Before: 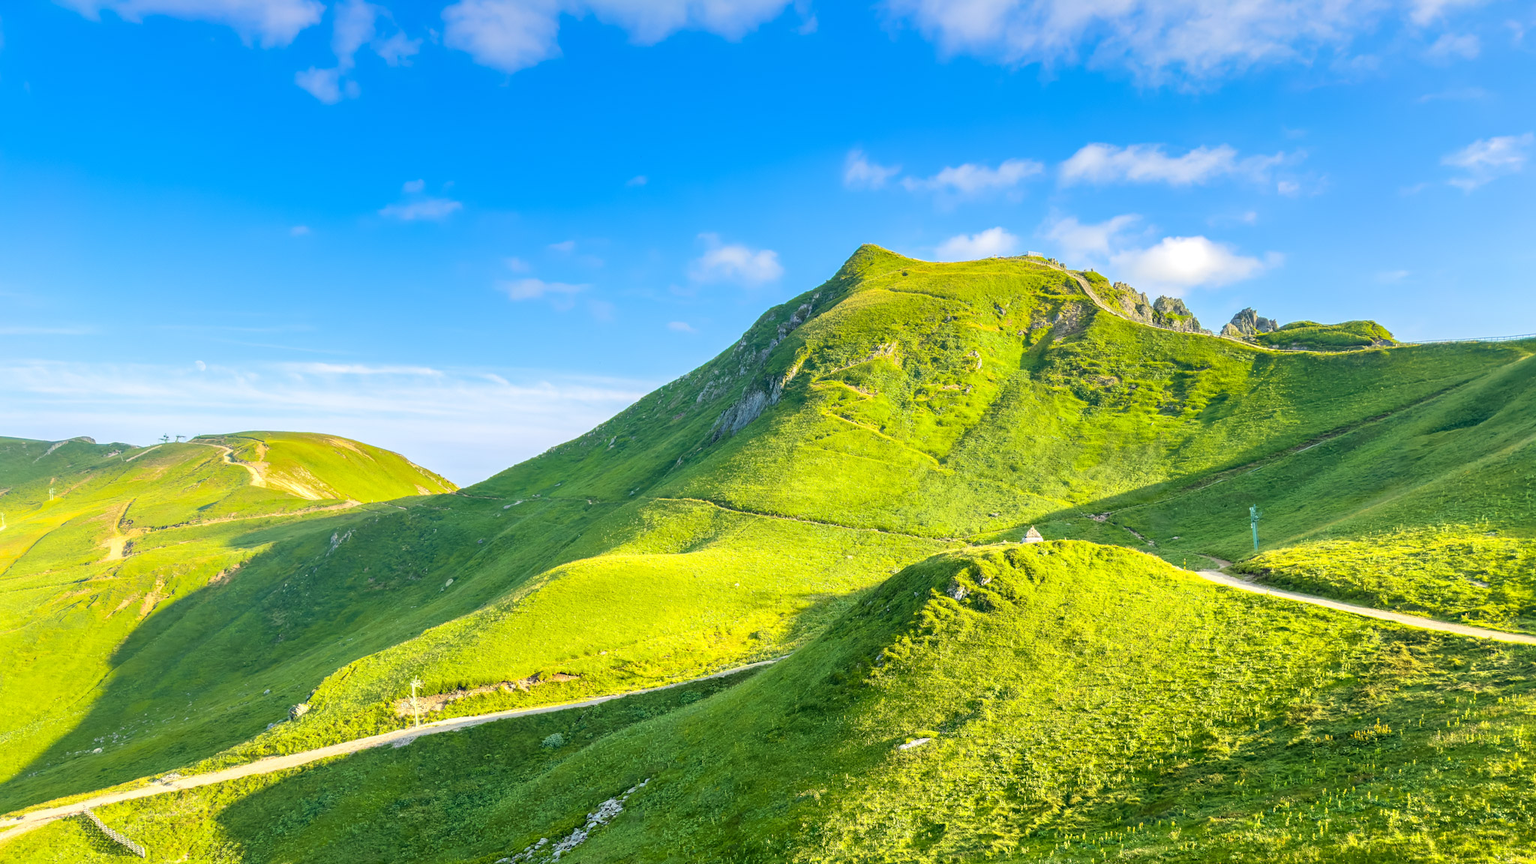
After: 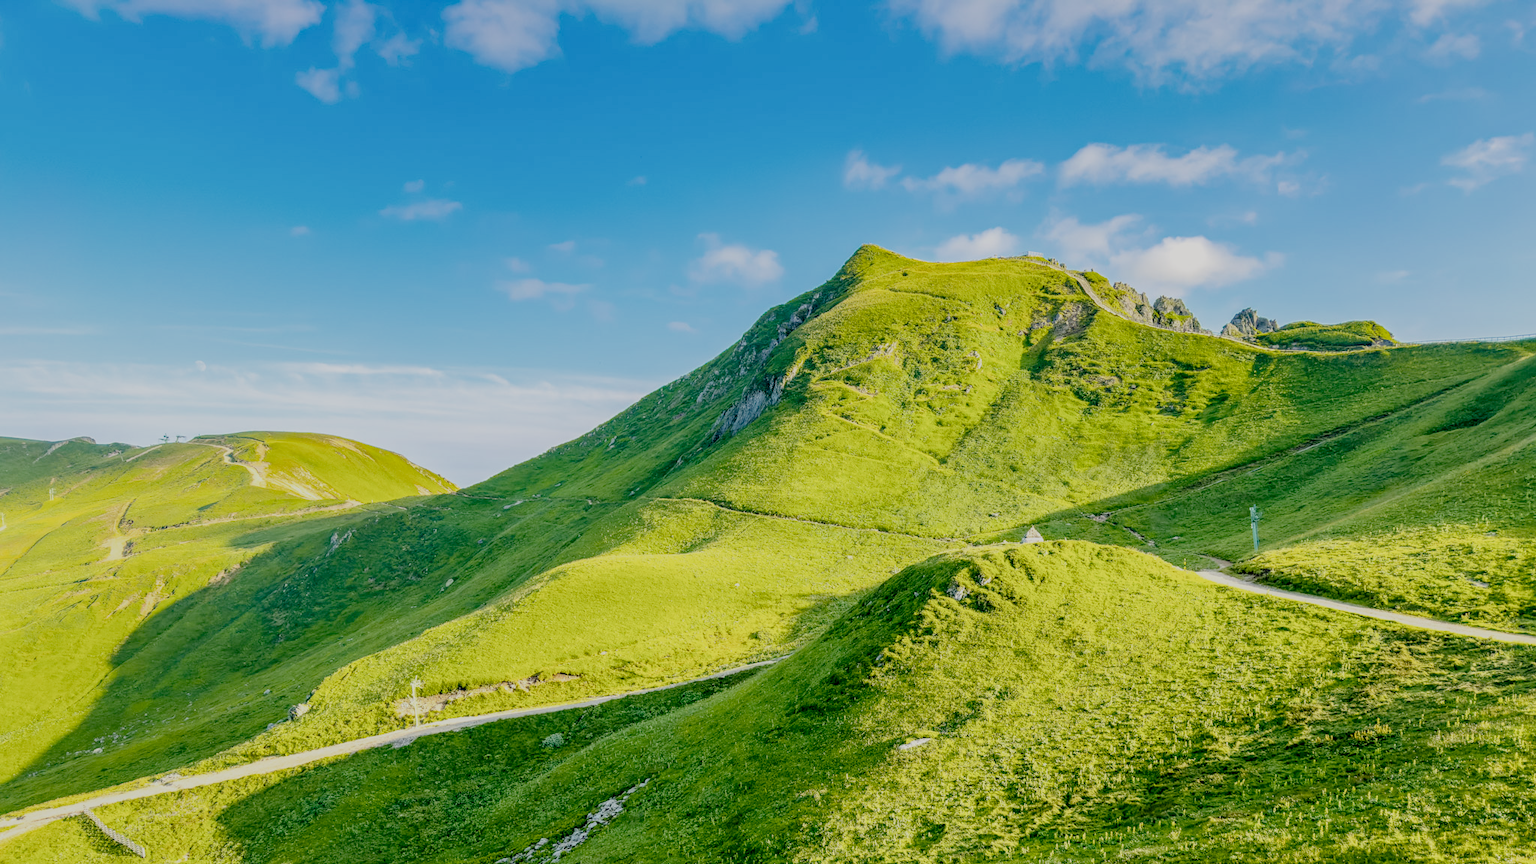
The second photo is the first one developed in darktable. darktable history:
local contrast: detail 130%
filmic rgb: middle gray luminance 18%, black relative exposure -7.5 EV, white relative exposure 8.5 EV, threshold 6 EV, target black luminance 0%, hardness 2.23, latitude 18.37%, contrast 0.878, highlights saturation mix 5%, shadows ↔ highlights balance 10.15%, add noise in highlights 0, preserve chrominance no, color science v3 (2019), use custom middle-gray values true, iterations of high-quality reconstruction 0, contrast in highlights soft, enable highlight reconstruction true
haze removal: compatibility mode true, adaptive false
